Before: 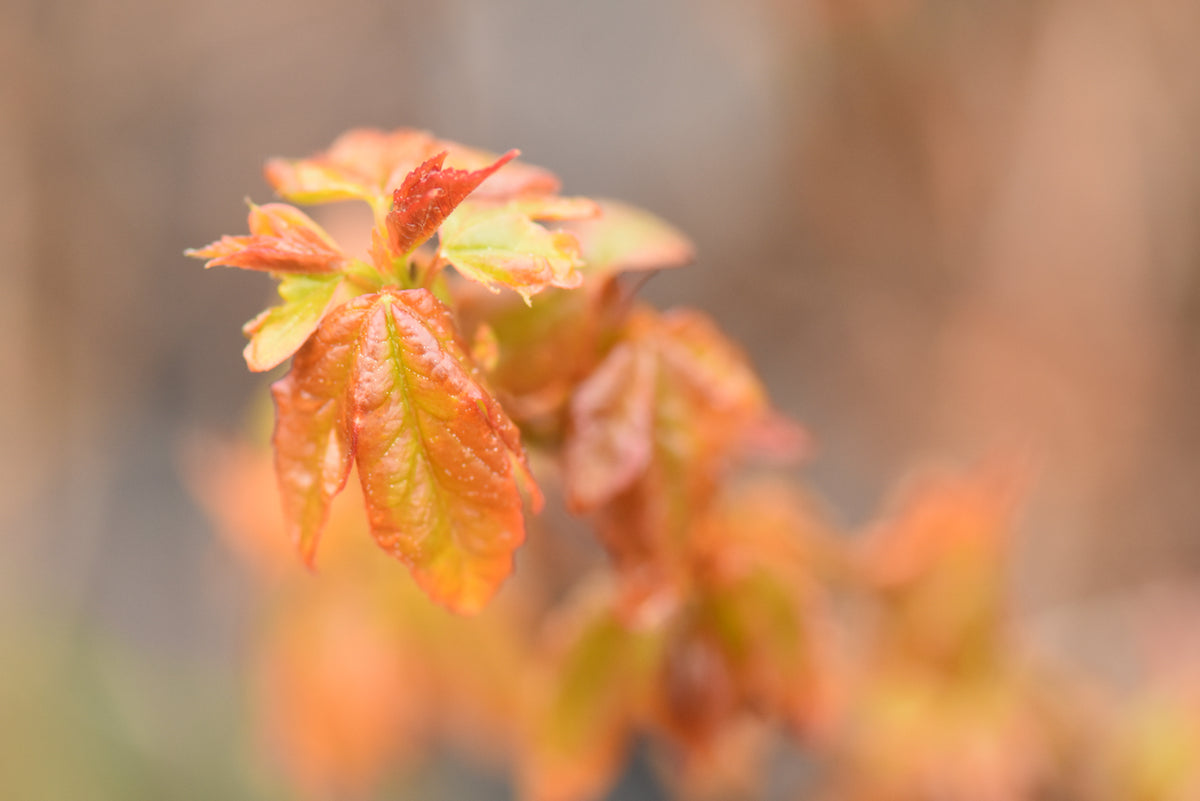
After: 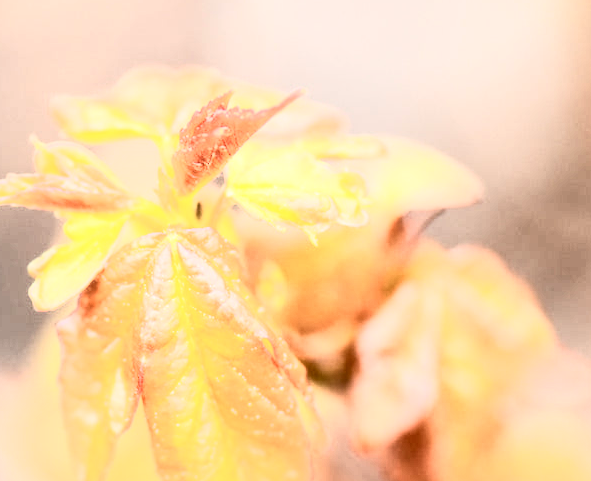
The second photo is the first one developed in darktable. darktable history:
crop: left 17.835%, top 7.675%, right 32.881%, bottom 32.213%
exposure: exposure 0.2 EV, compensate highlight preservation false
contrast brightness saturation: contrast 0.93, brightness 0.2
